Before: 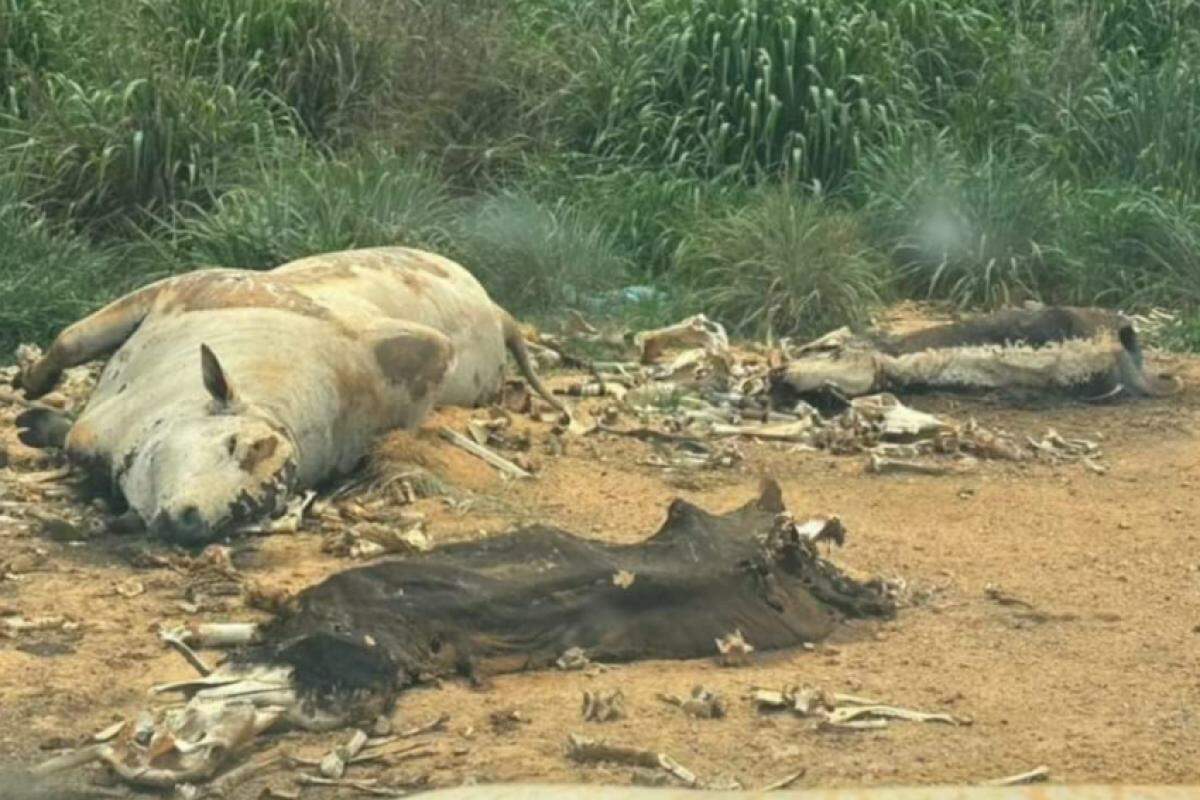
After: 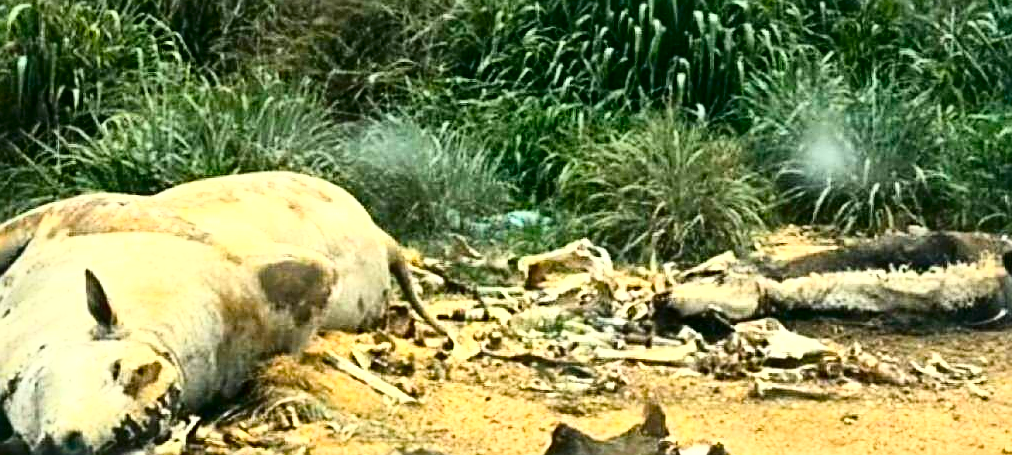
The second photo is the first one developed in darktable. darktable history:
tone curve: curves: ch0 [(0, 0) (0.003, 0.001) (0.011, 0.005) (0.025, 0.01) (0.044, 0.016) (0.069, 0.019) (0.1, 0.024) (0.136, 0.03) (0.177, 0.045) (0.224, 0.071) (0.277, 0.122) (0.335, 0.202) (0.399, 0.326) (0.468, 0.471) (0.543, 0.638) (0.623, 0.798) (0.709, 0.913) (0.801, 0.97) (0.898, 0.983) (1, 1)], color space Lab, independent channels, preserve colors none
local contrast: mode bilateral grid, contrast 19, coarseness 50, detail 173%, midtone range 0.2
sharpen: on, module defaults
color balance rgb: linear chroma grading › global chroma -0.678%, perceptual saturation grading › global saturation 36.847%, perceptual saturation grading › shadows 35.574%, global vibrance 20%
crop and rotate: left 9.673%, top 9.391%, right 5.976%, bottom 33.731%
